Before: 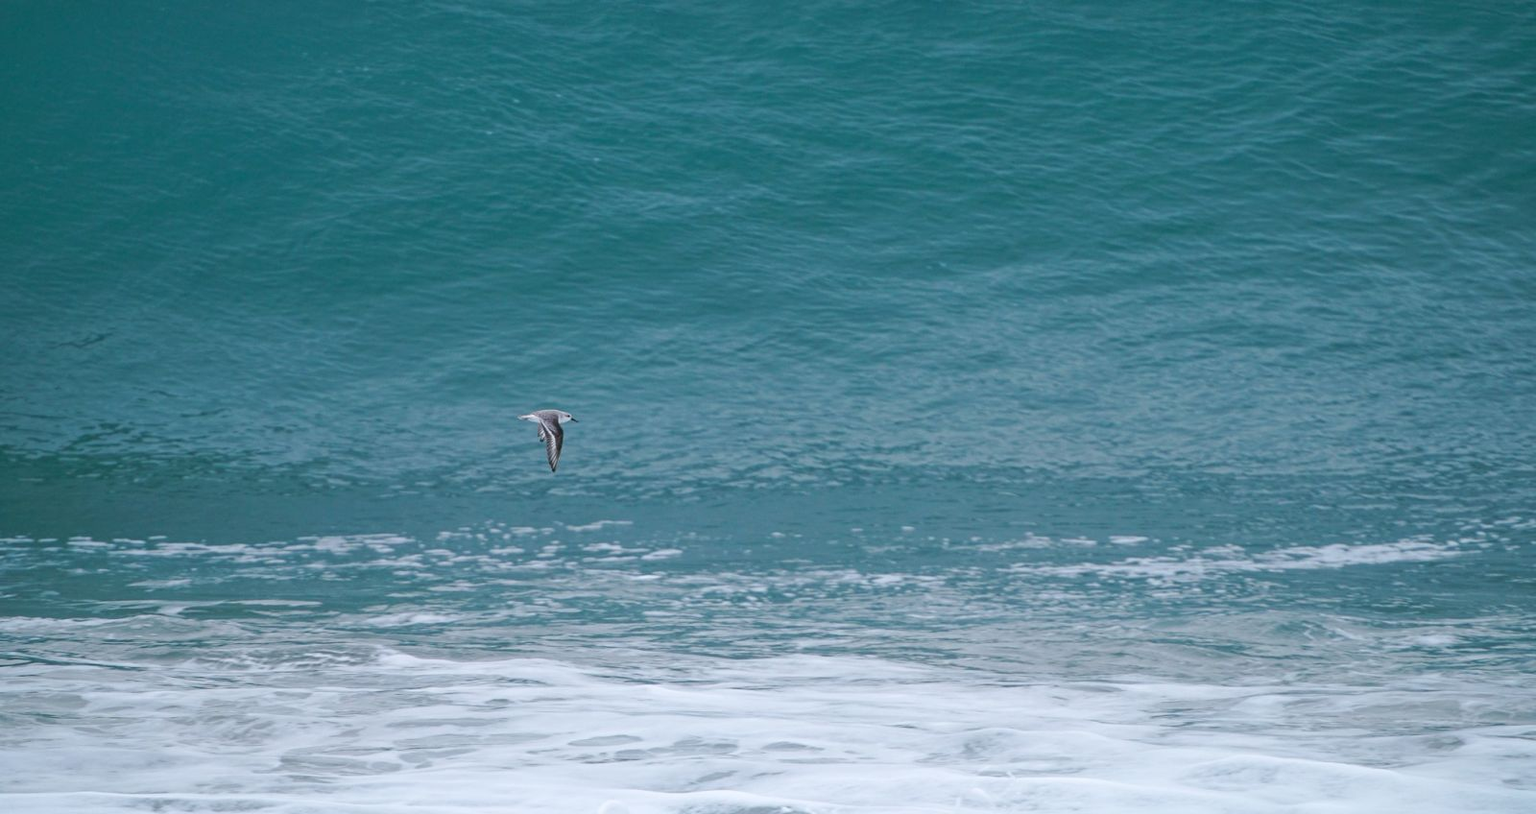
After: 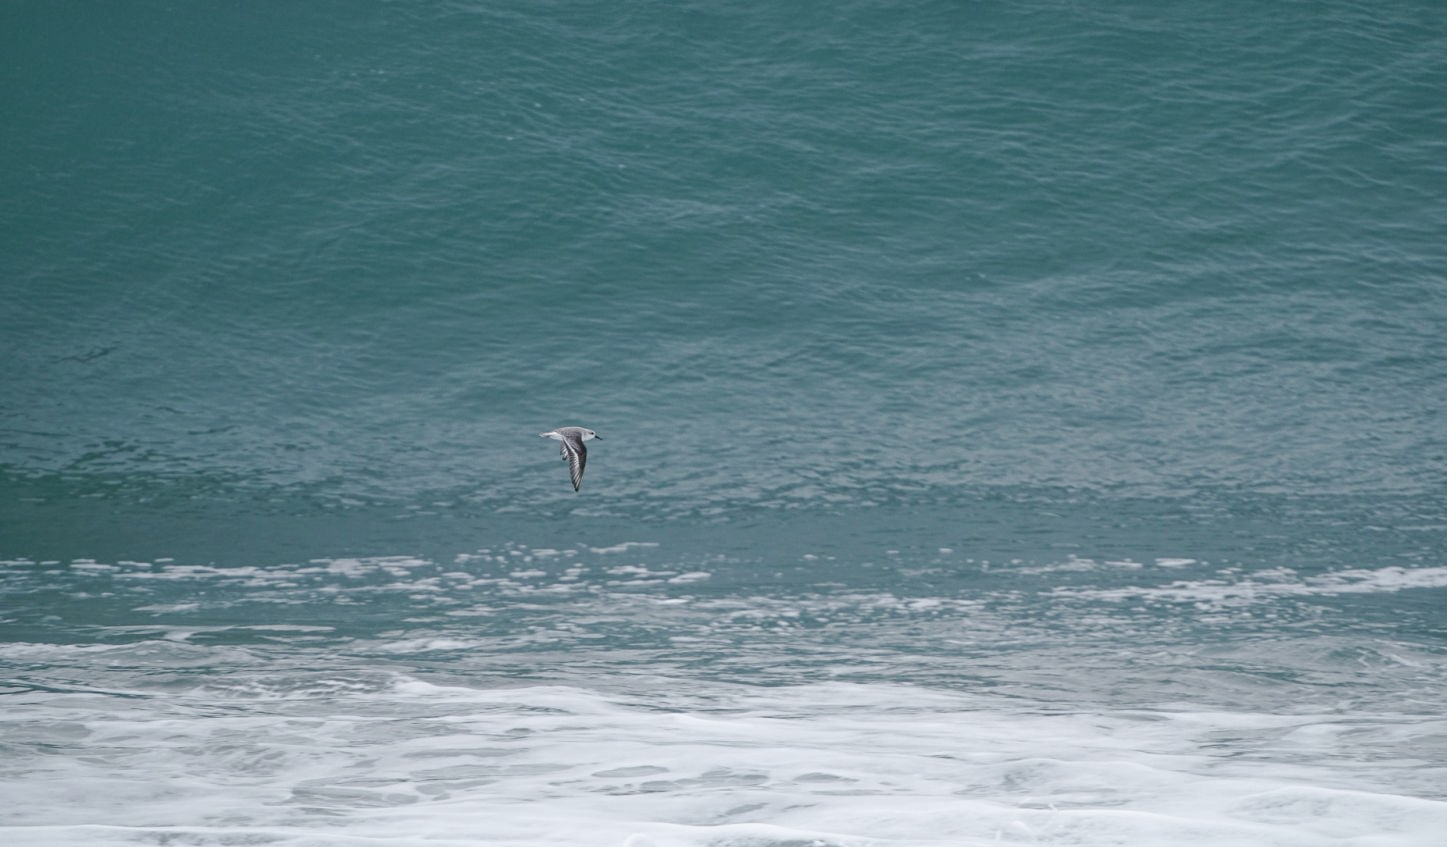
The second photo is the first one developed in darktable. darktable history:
color correction: highlights b* -0.061, saturation 0.518
crop: right 9.514%, bottom 0.046%
color balance rgb: perceptual saturation grading › global saturation 24.897%, perceptual saturation grading › highlights -50.474%, perceptual saturation grading › shadows 30.286%, global vibrance 20%
